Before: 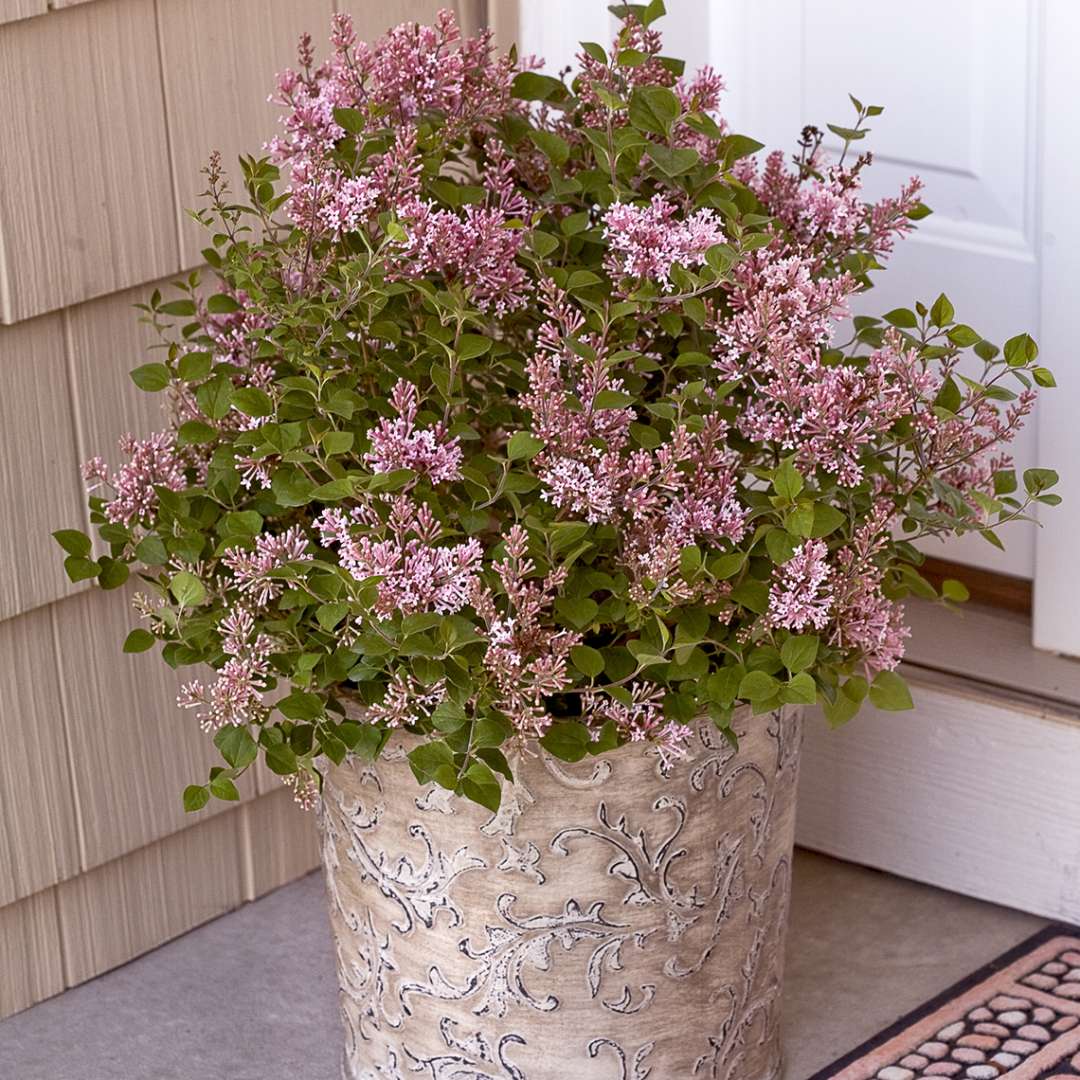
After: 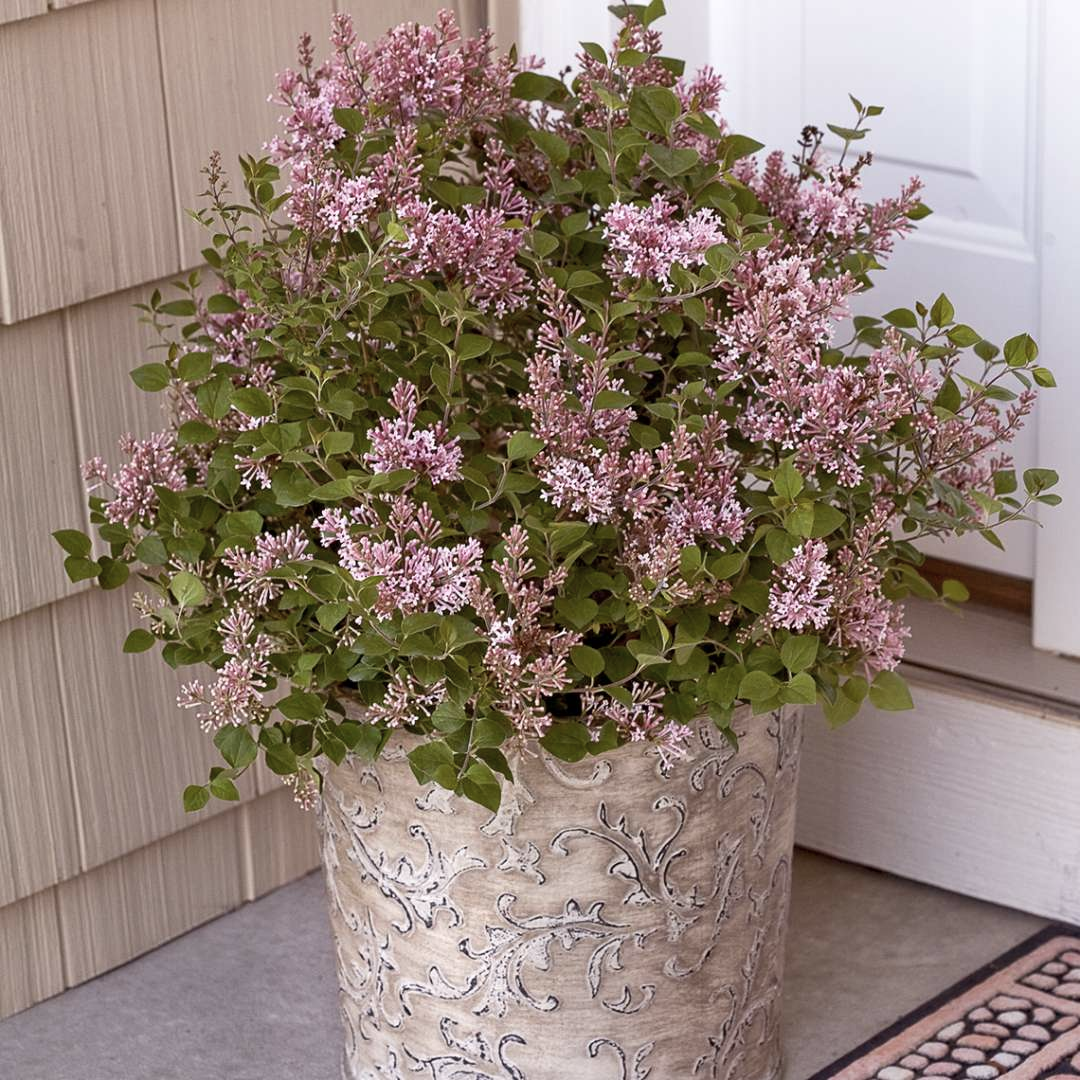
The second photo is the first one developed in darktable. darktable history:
exposure: compensate highlight preservation false
contrast brightness saturation: saturation -0.177
